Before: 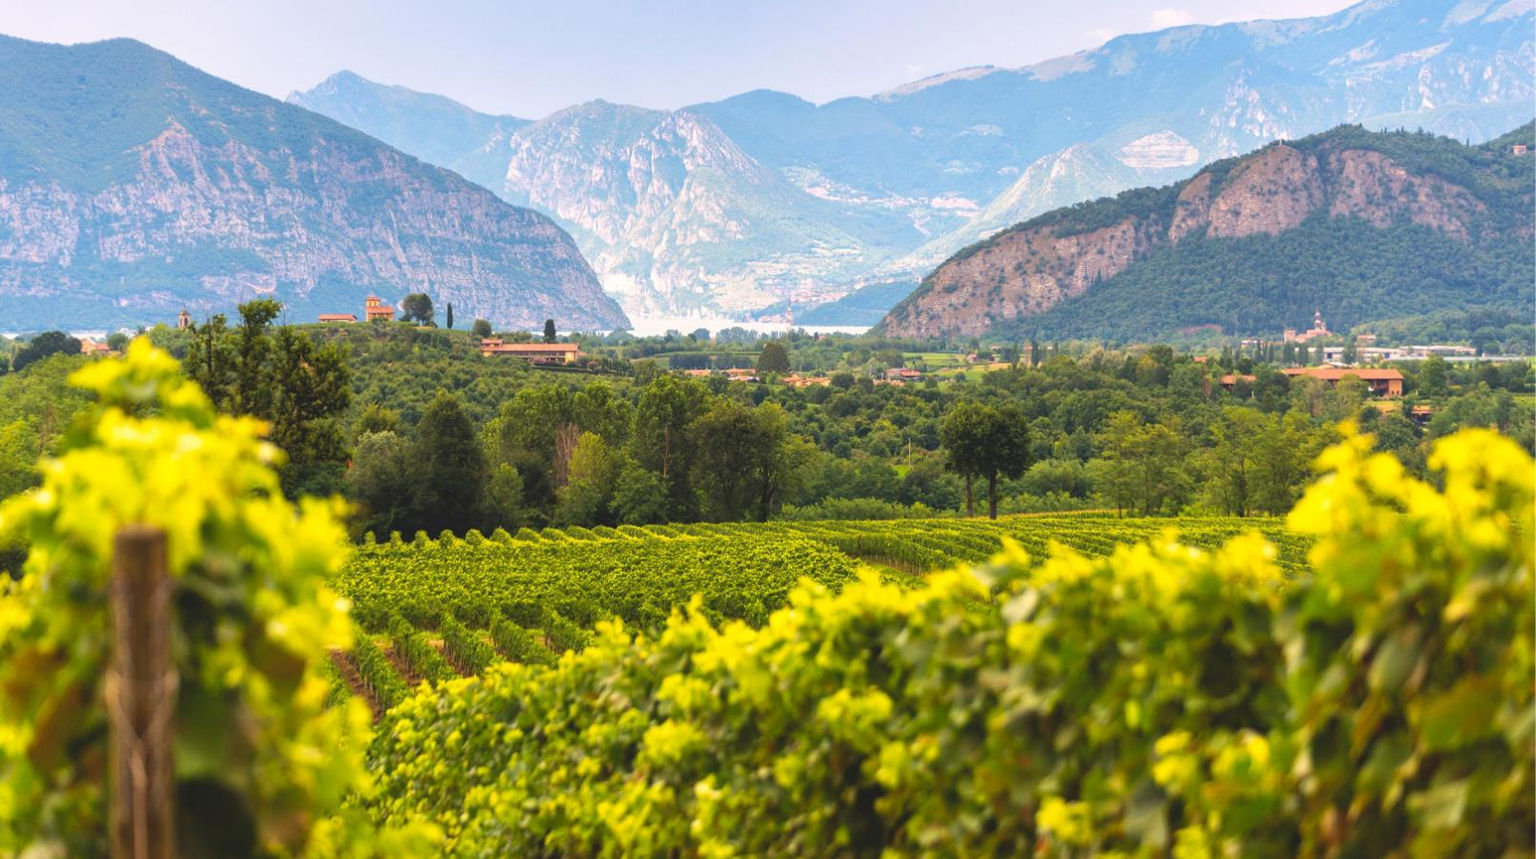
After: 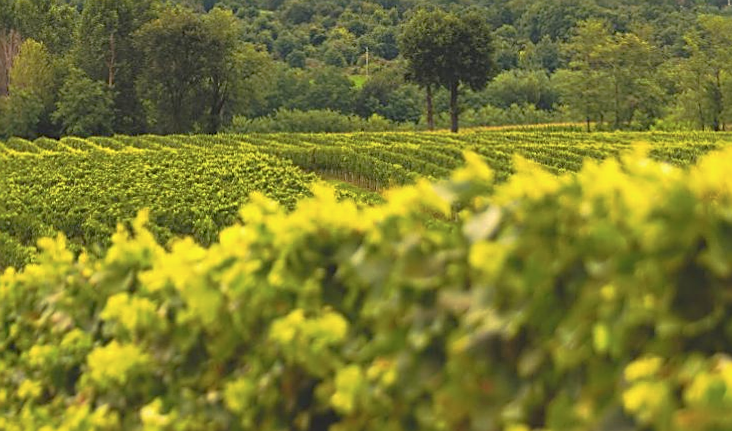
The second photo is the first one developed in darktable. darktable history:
tone curve: curves: ch0 [(0, 0) (0.003, 0.005) (0.011, 0.016) (0.025, 0.036) (0.044, 0.071) (0.069, 0.112) (0.1, 0.149) (0.136, 0.187) (0.177, 0.228) (0.224, 0.272) (0.277, 0.32) (0.335, 0.374) (0.399, 0.429) (0.468, 0.479) (0.543, 0.538) (0.623, 0.609) (0.709, 0.697) (0.801, 0.789) (0.898, 0.876) (1, 1)], preserve colors none
crop: left 35.976%, top 45.819%, right 18.162%, bottom 5.807%
rotate and perspective: rotation 0.192°, lens shift (horizontal) -0.015, crop left 0.005, crop right 0.996, crop top 0.006, crop bottom 0.99
sharpen: on, module defaults
